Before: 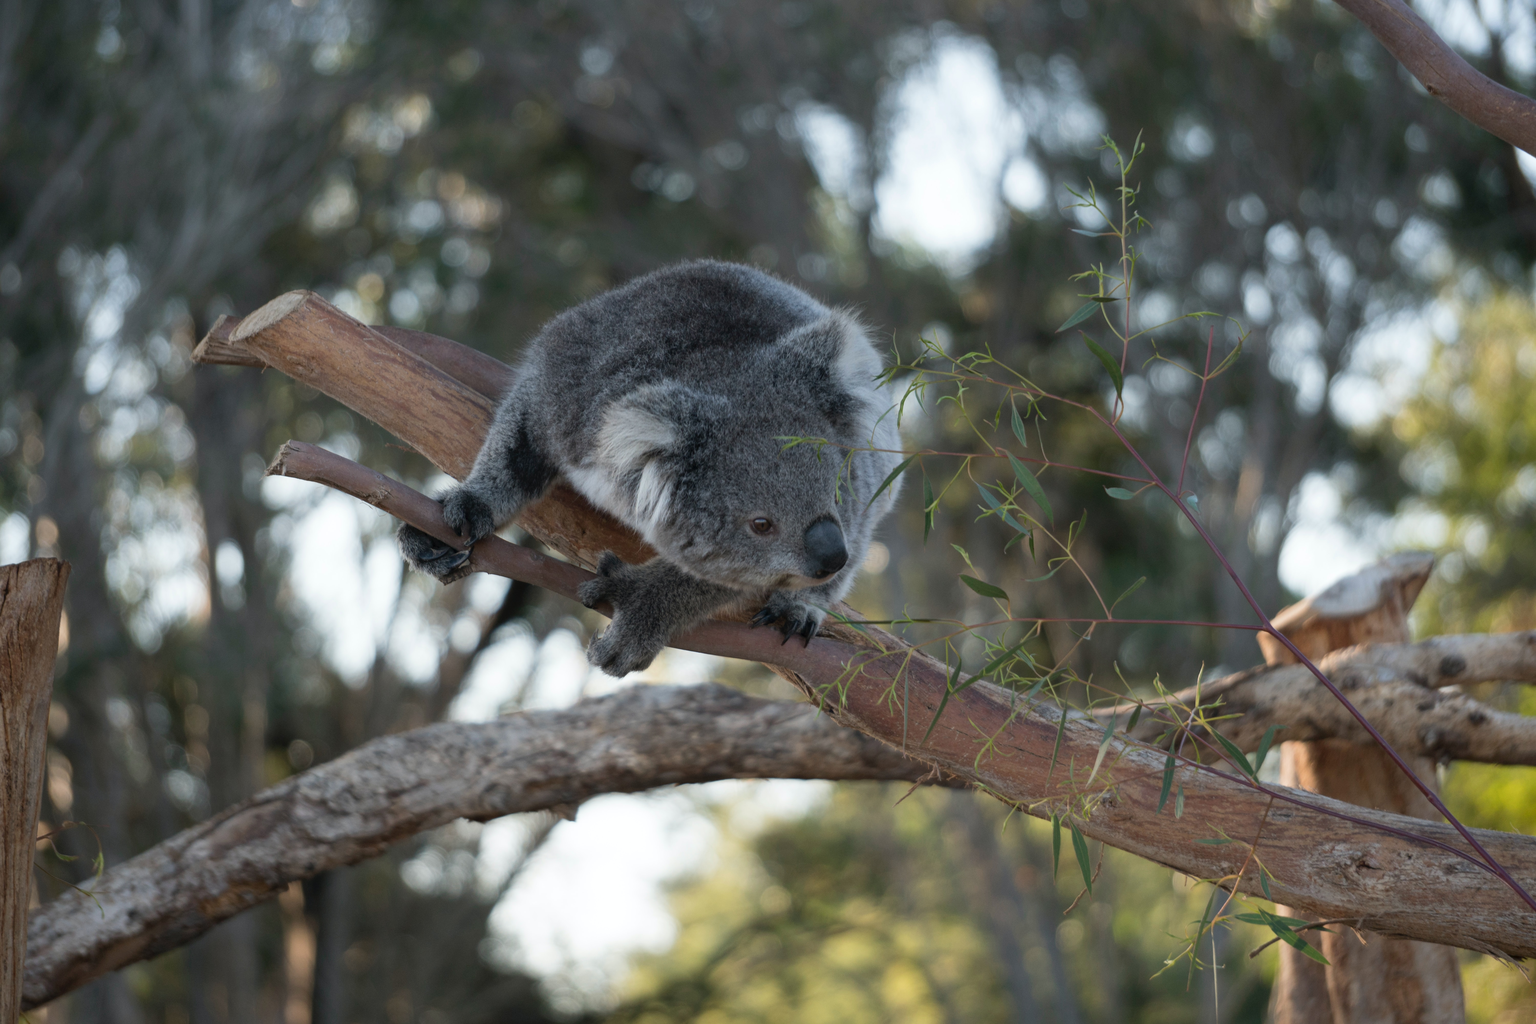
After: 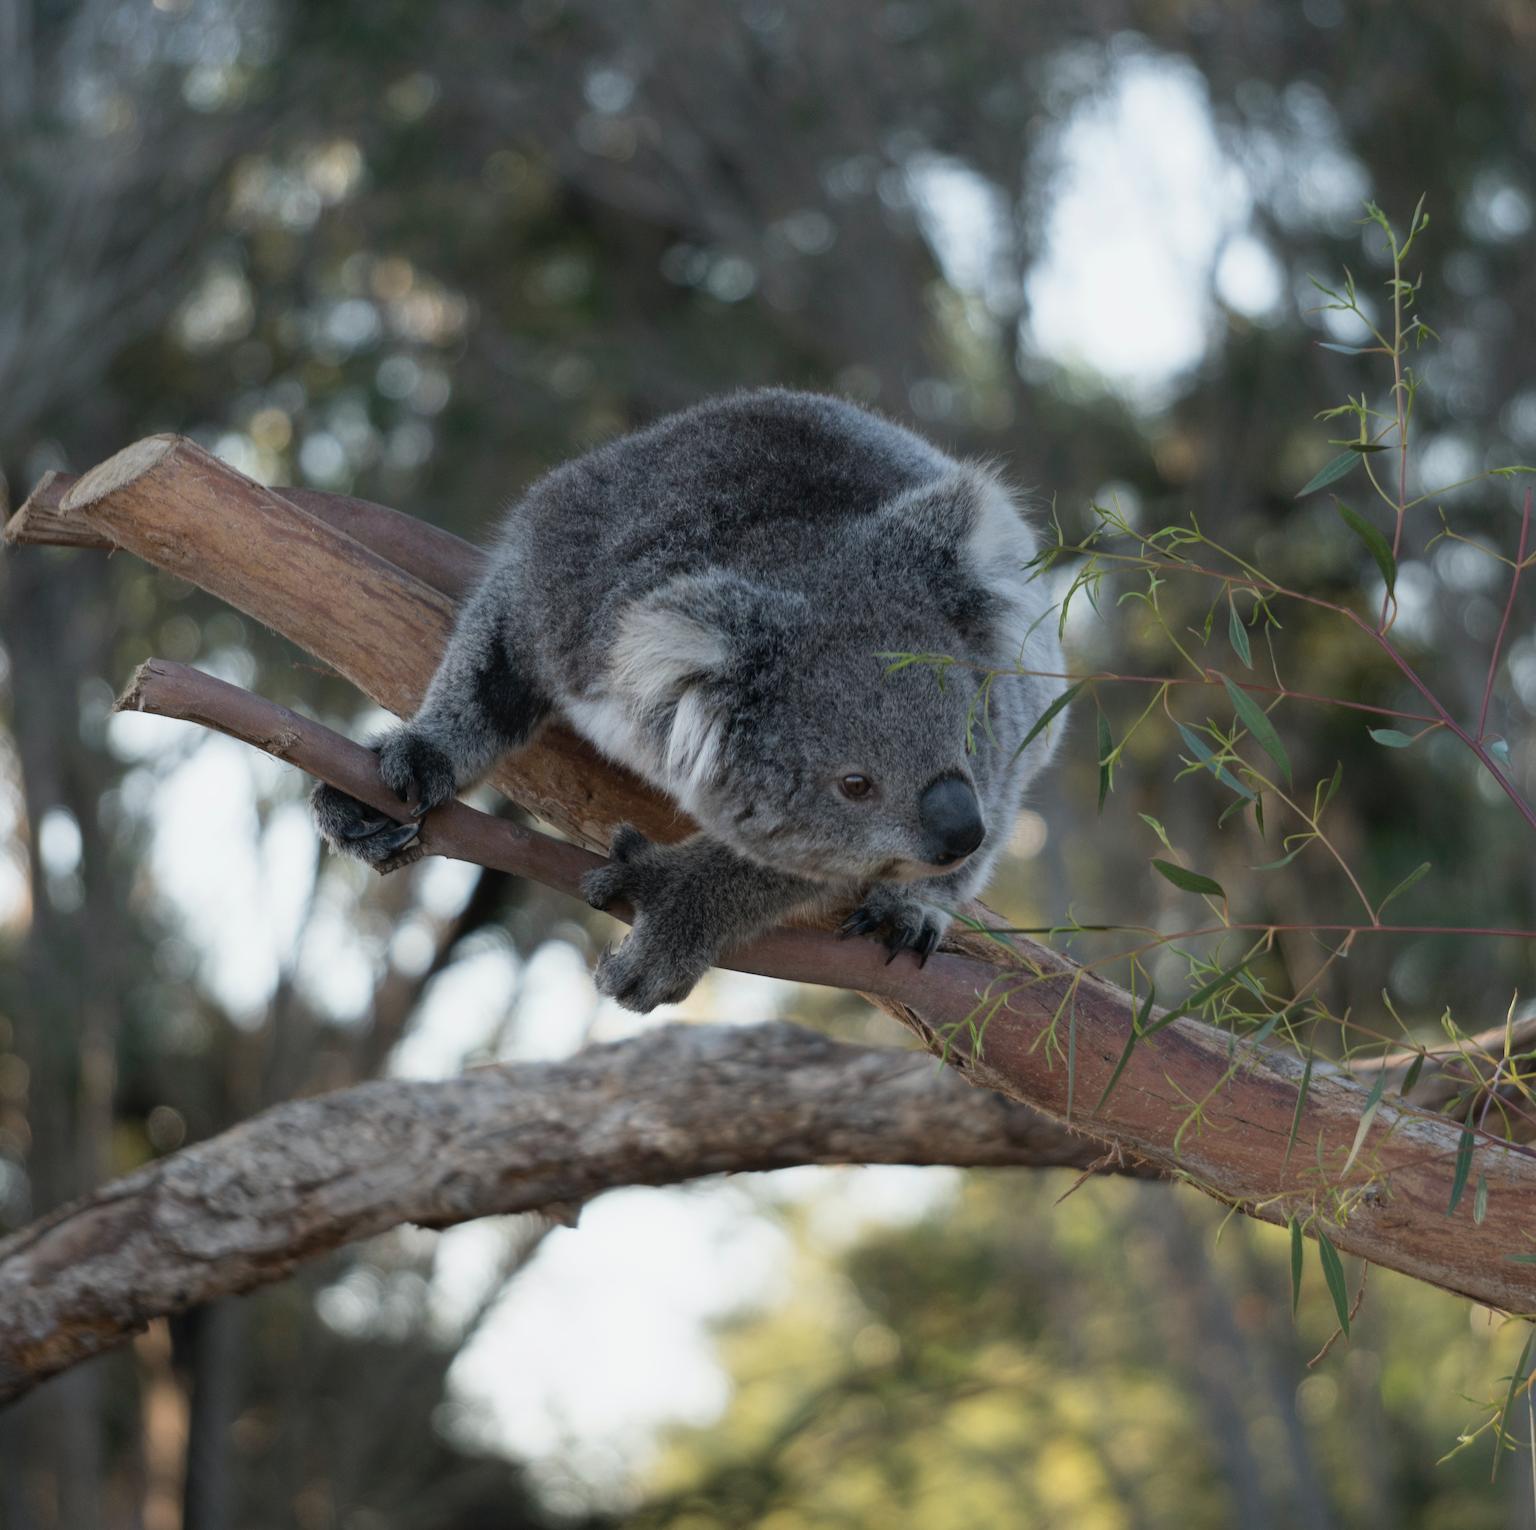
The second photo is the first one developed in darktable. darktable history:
crop and rotate: left 12.342%, right 20.765%
filmic rgb: black relative exposure -16 EV, white relative exposure 2.93 EV, threshold 3.03 EV, hardness 10, enable highlight reconstruction true
